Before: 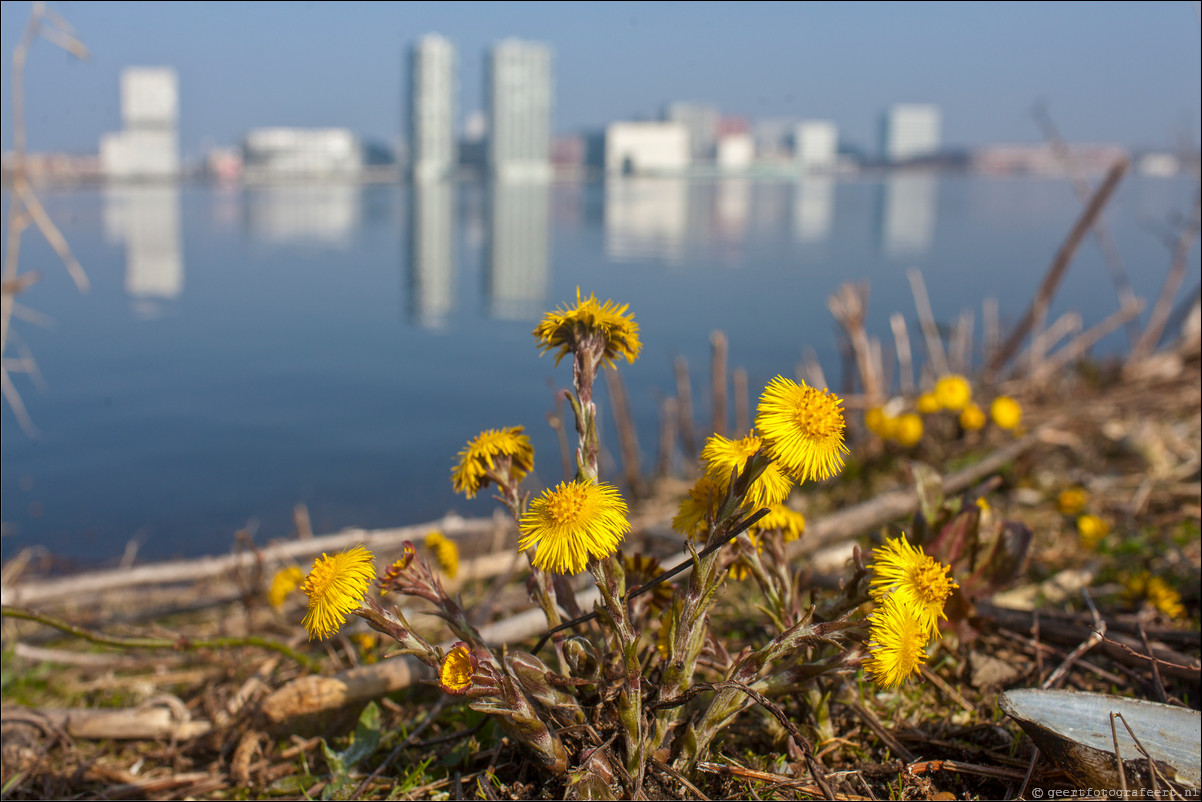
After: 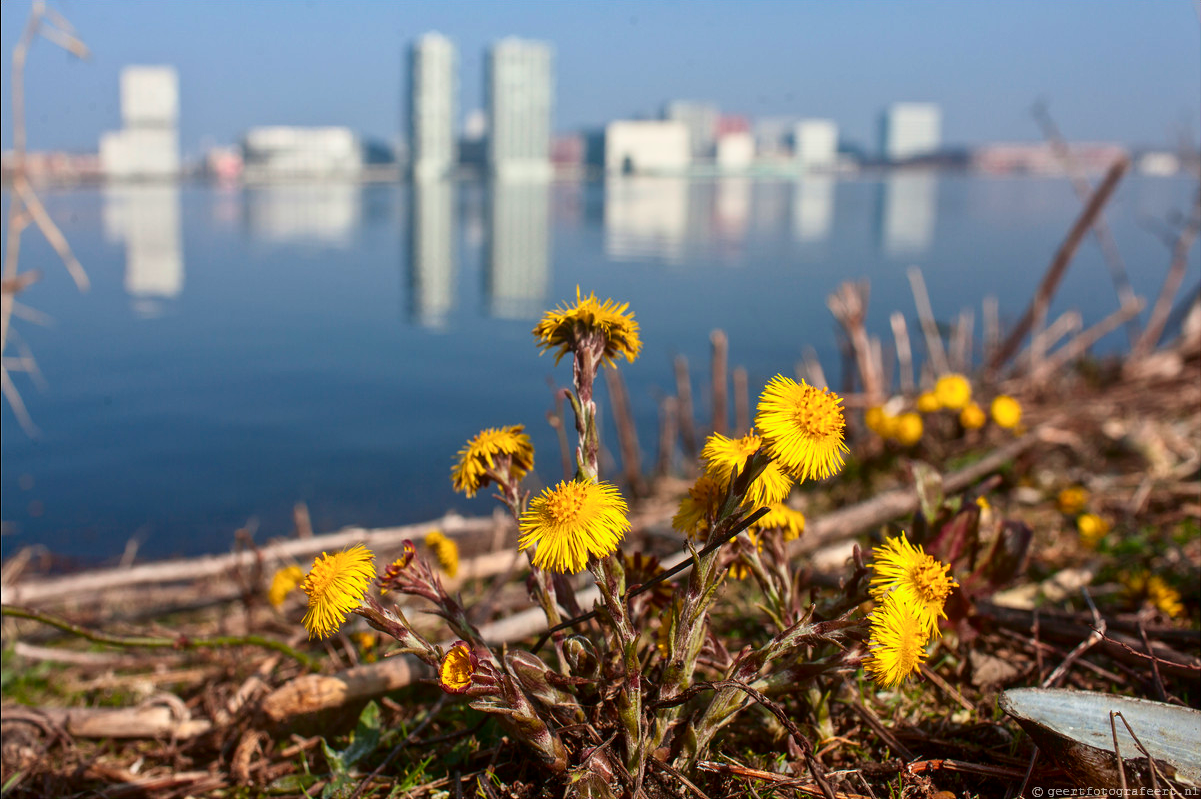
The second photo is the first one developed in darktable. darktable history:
tone curve: curves: ch0 [(0, 0) (0.059, 0.027) (0.178, 0.105) (0.292, 0.233) (0.485, 0.472) (0.837, 0.887) (1, 0.983)]; ch1 [(0, 0) (0.23, 0.166) (0.34, 0.298) (0.371, 0.334) (0.435, 0.413) (0.477, 0.469) (0.499, 0.498) (0.534, 0.551) (0.56, 0.585) (0.754, 0.801) (1, 1)]; ch2 [(0, 0) (0.431, 0.414) (0.498, 0.503) (0.524, 0.531) (0.568, 0.567) (0.6, 0.597) (0.65, 0.651) (0.752, 0.764) (1, 1)], color space Lab, independent channels, preserve colors none
crop: top 0.187%, bottom 0.177%
